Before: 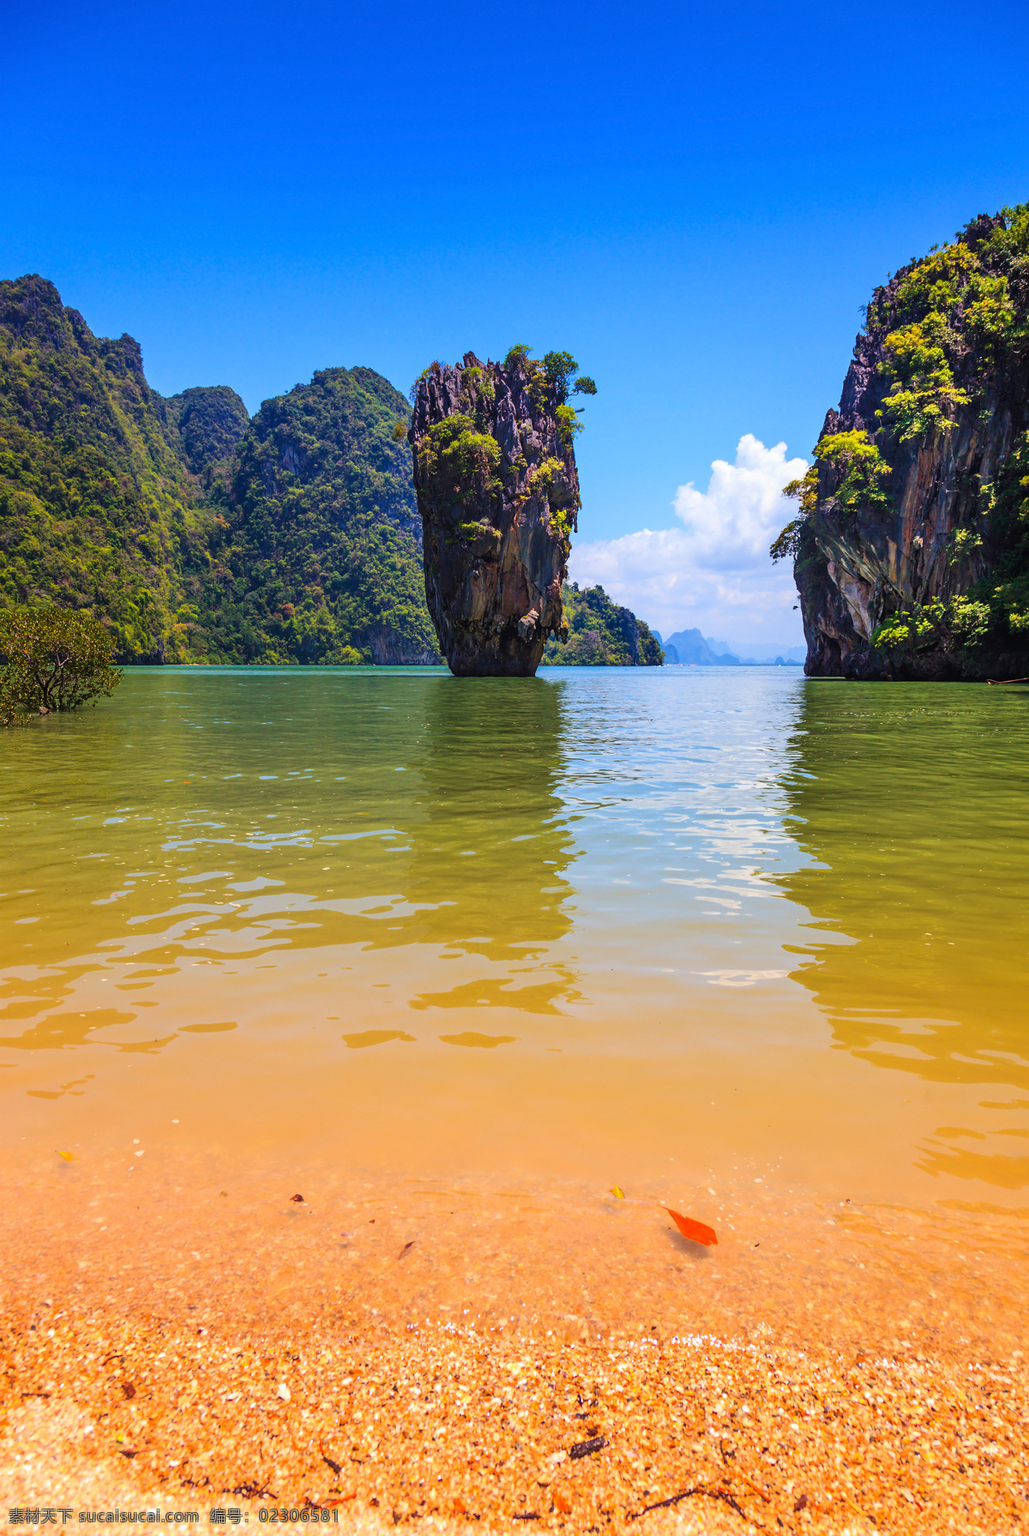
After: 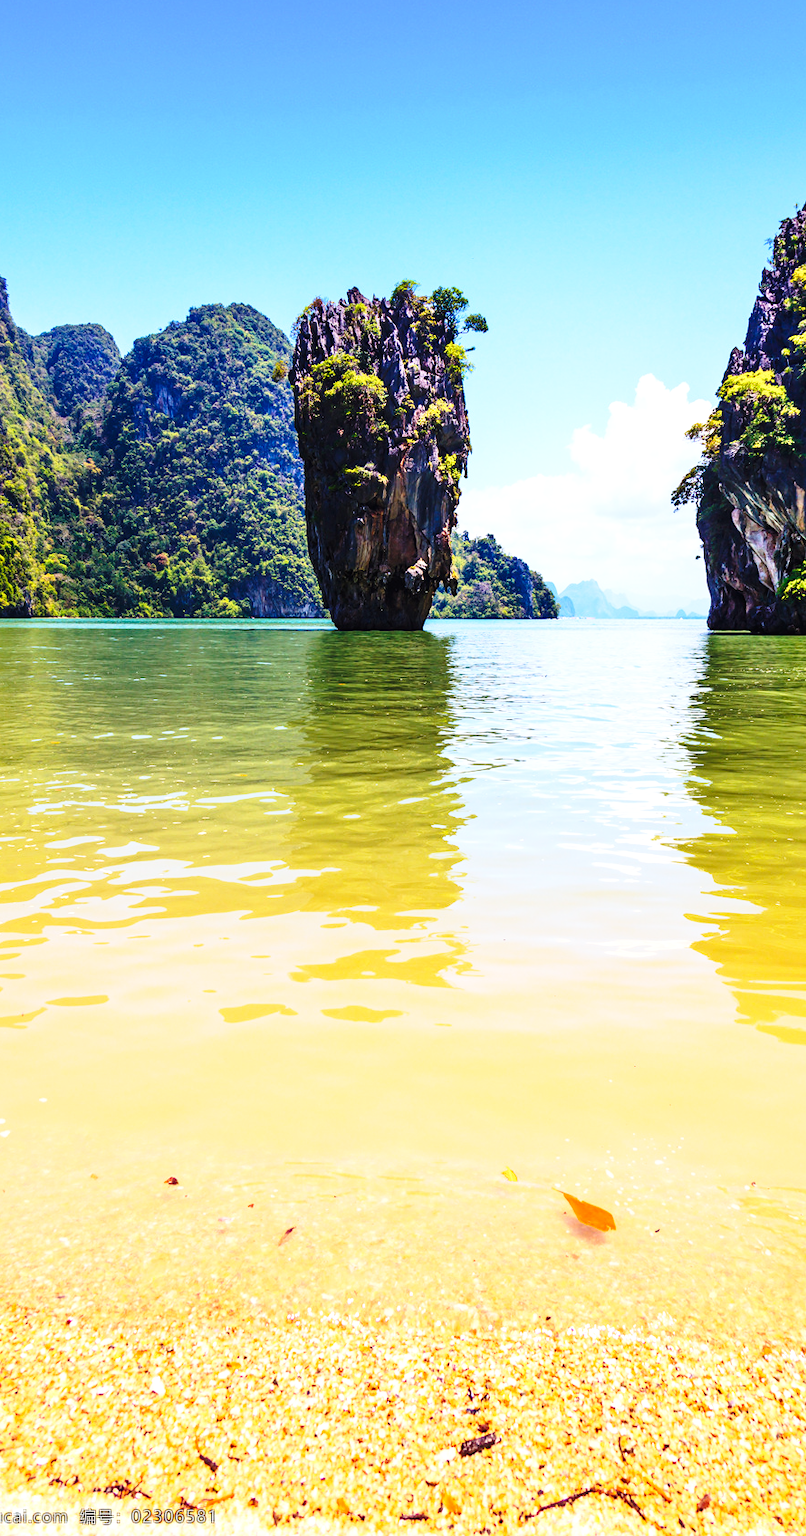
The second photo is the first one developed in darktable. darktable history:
crop and rotate: left 13.15%, top 5.251%, right 12.609%
white balance: red 0.974, blue 1.044
base curve: curves: ch0 [(0, 0) (0.028, 0.03) (0.121, 0.232) (0.46, 0.748) (0.859, 0.968) (1, 1)], preserve colors none
tone equalizer: -8 EV -0.75 EV, -7 EV -0.7 EV, -6 EV -0.6 EV, -5 EV -0.4 EV, -3 EV 0.4 EV, -2 EV 0.6 EV, -1 EV 0.7 EV, +0 EV 0.75 EV, edges refinement/feathering 500, mask exposure compensation -1.57 EV, preserve details no
